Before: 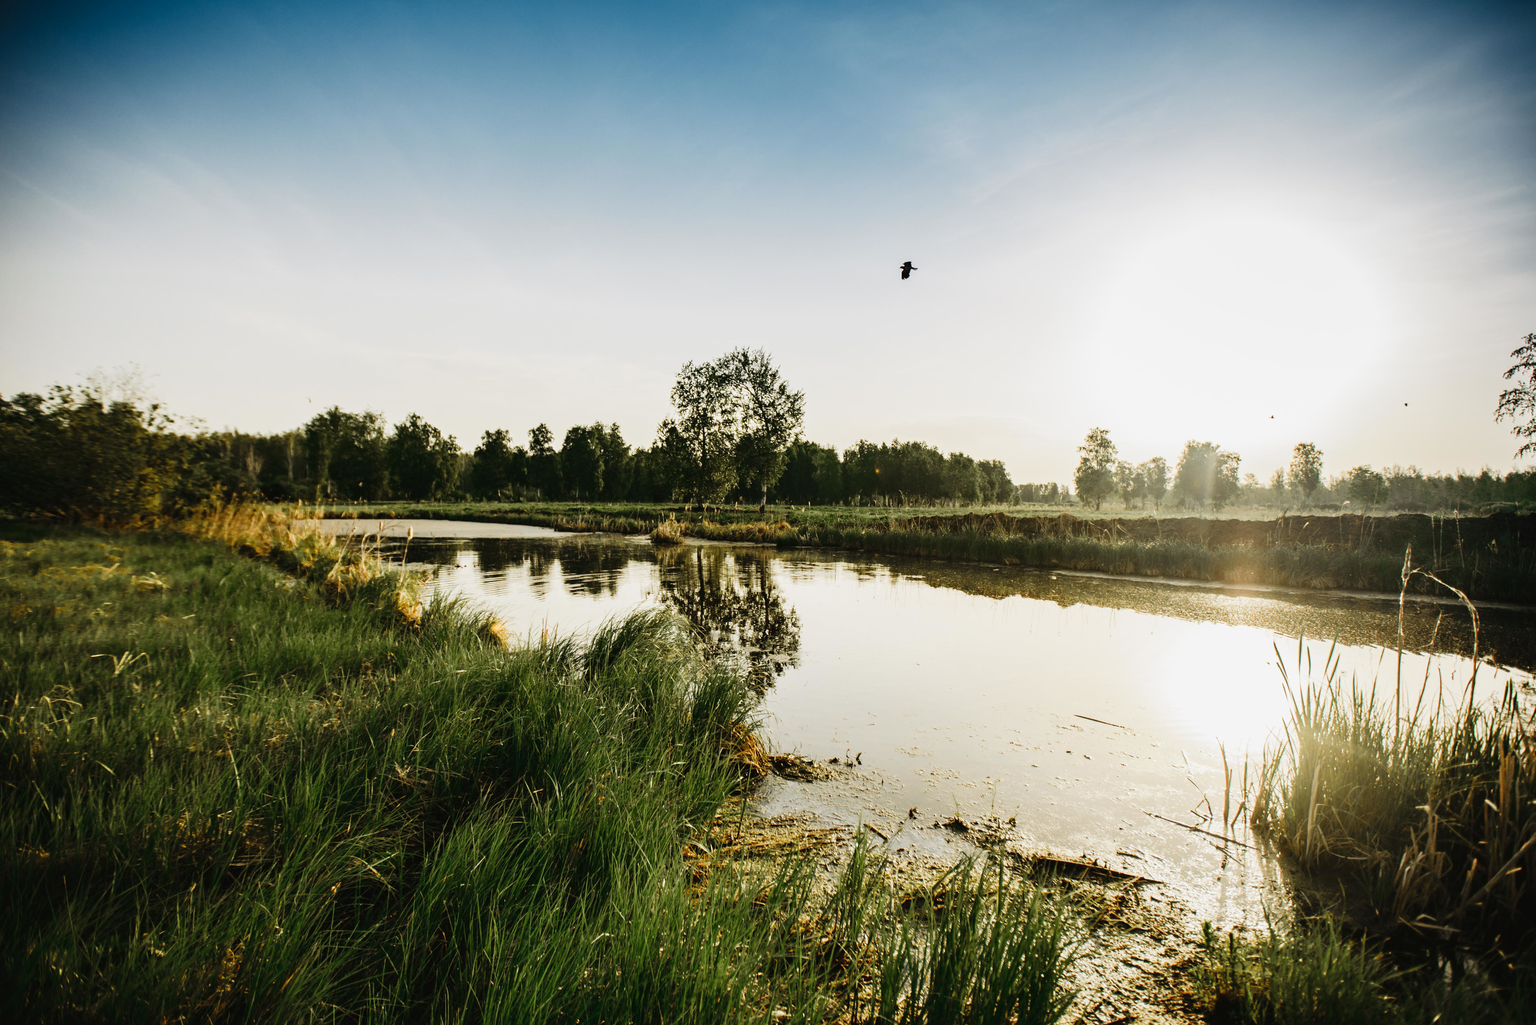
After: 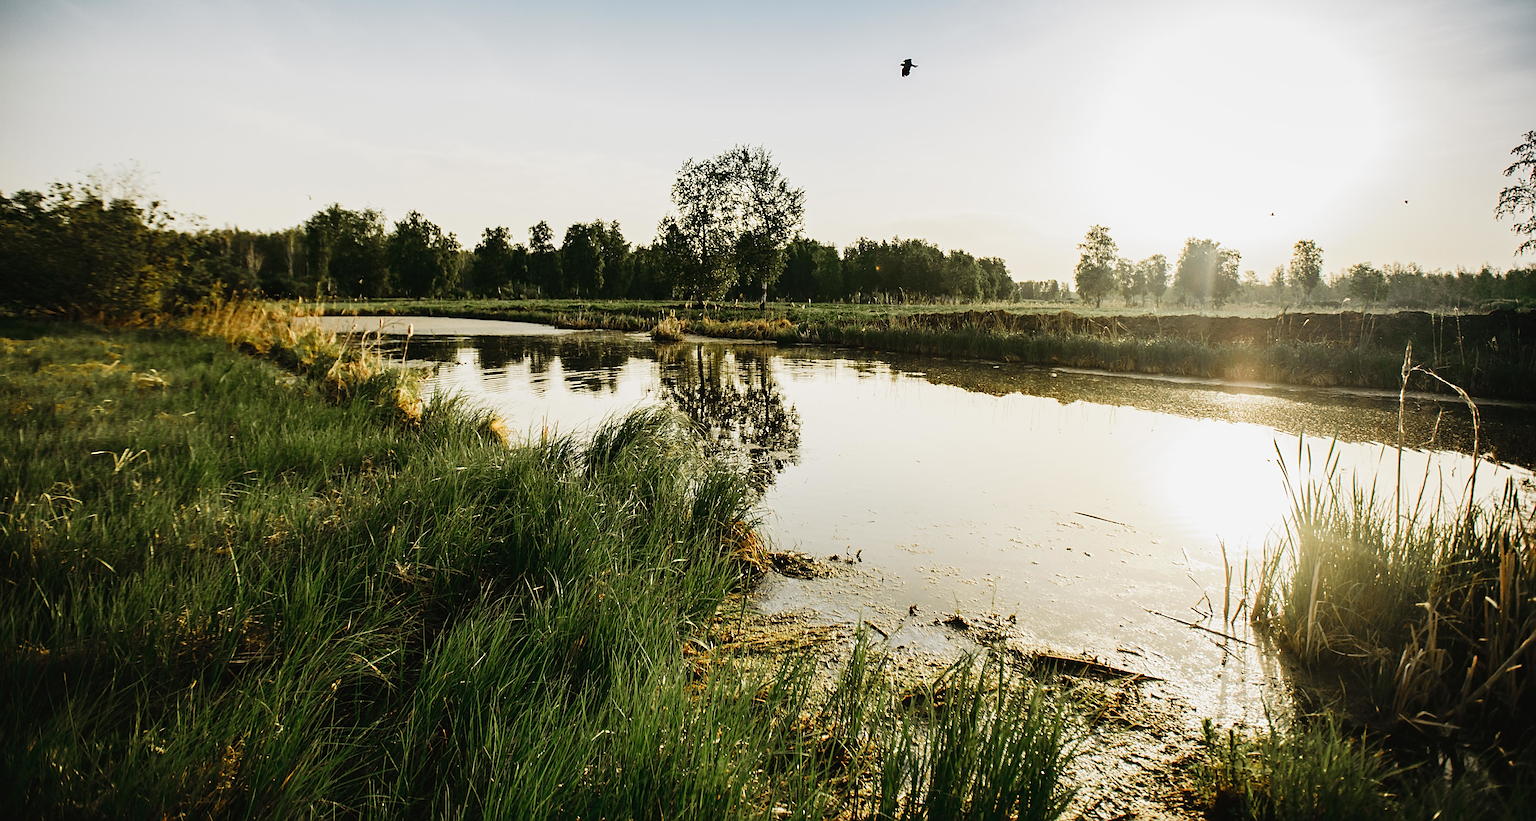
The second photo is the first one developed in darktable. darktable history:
sharpen: on, module defaults
crop and rotate: top 19.805%
